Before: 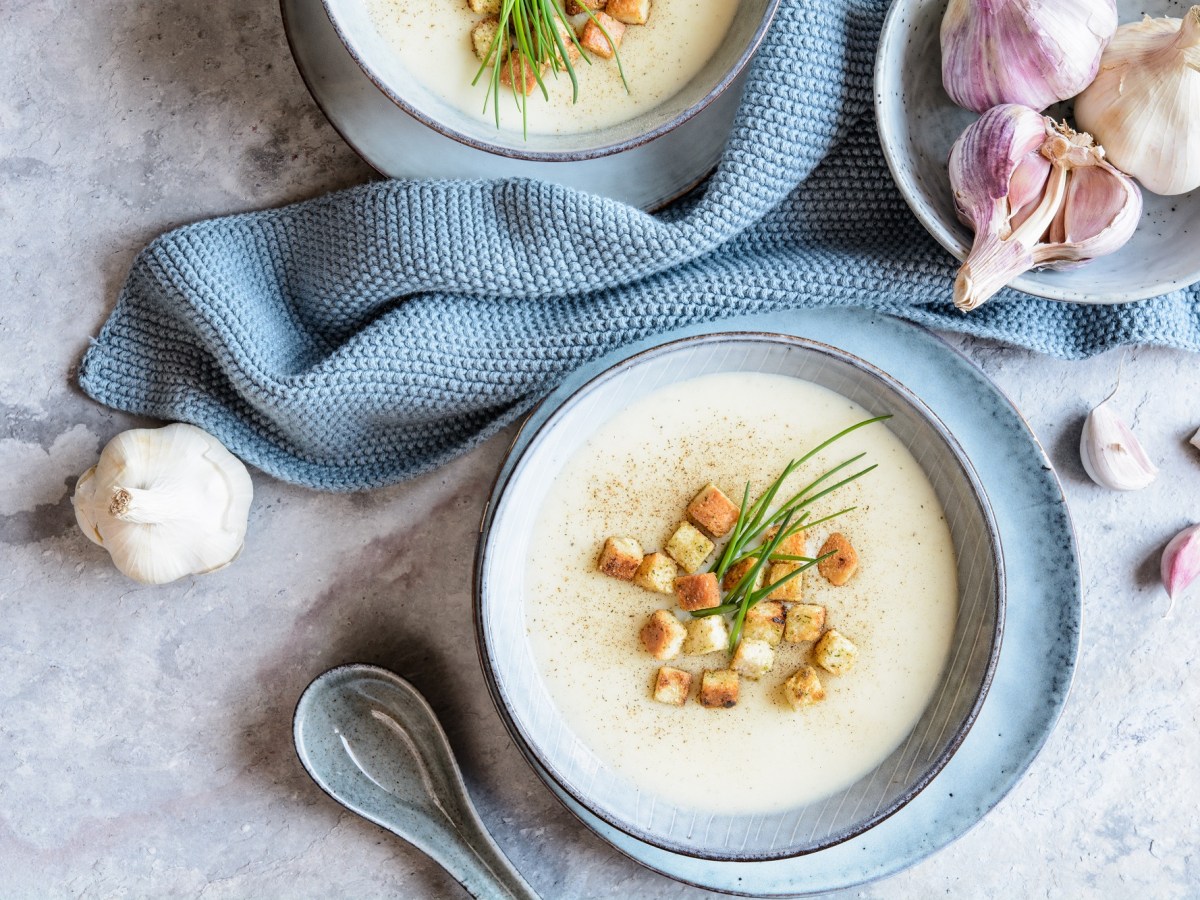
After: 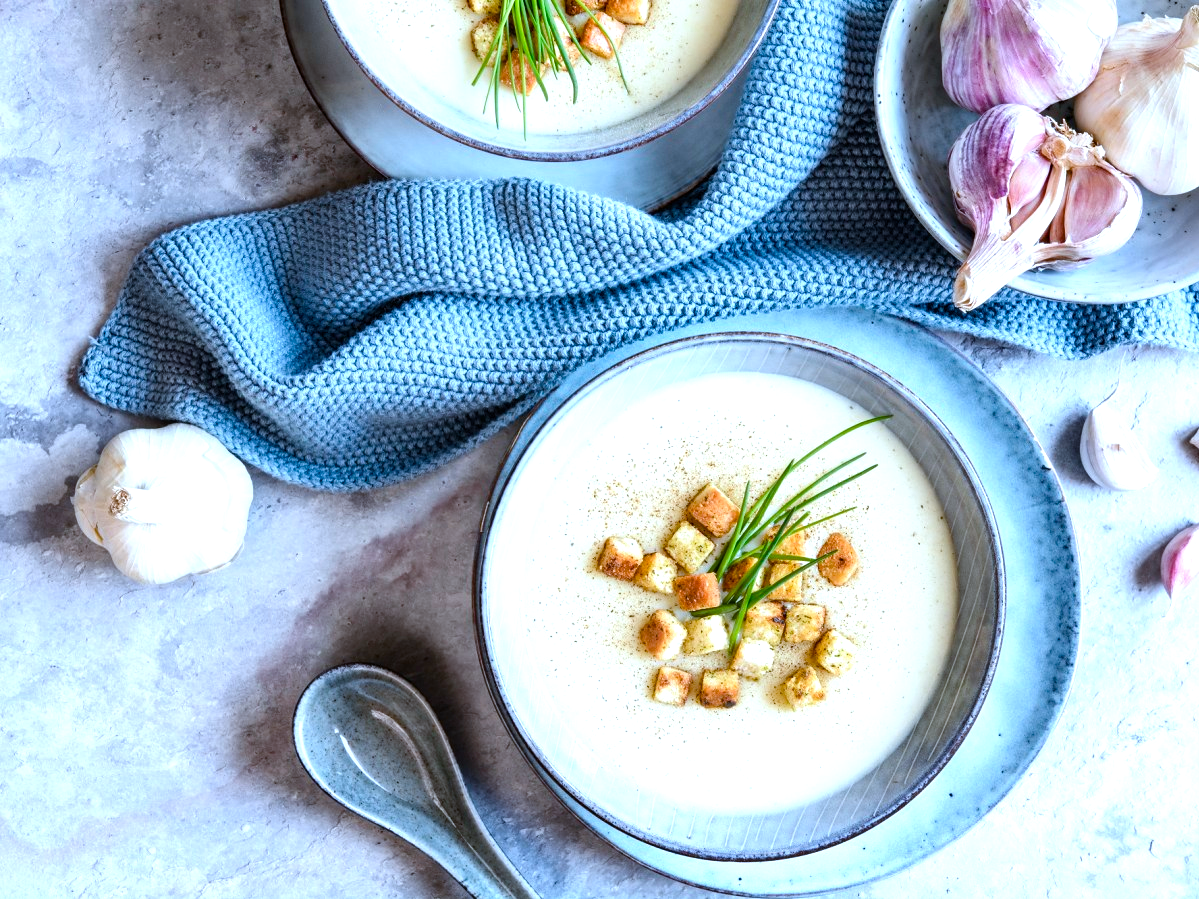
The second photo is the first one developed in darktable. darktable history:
color calibration: x 0.38, y 0.391, temperature 4086.74 K
color balance rgb: perceptual saturation grading › mid-tones 6.33%, perceptual saturation grading › shadows 72.44%, perceptual brilliance grading › highlights 11.59%, contrast 5.05%
